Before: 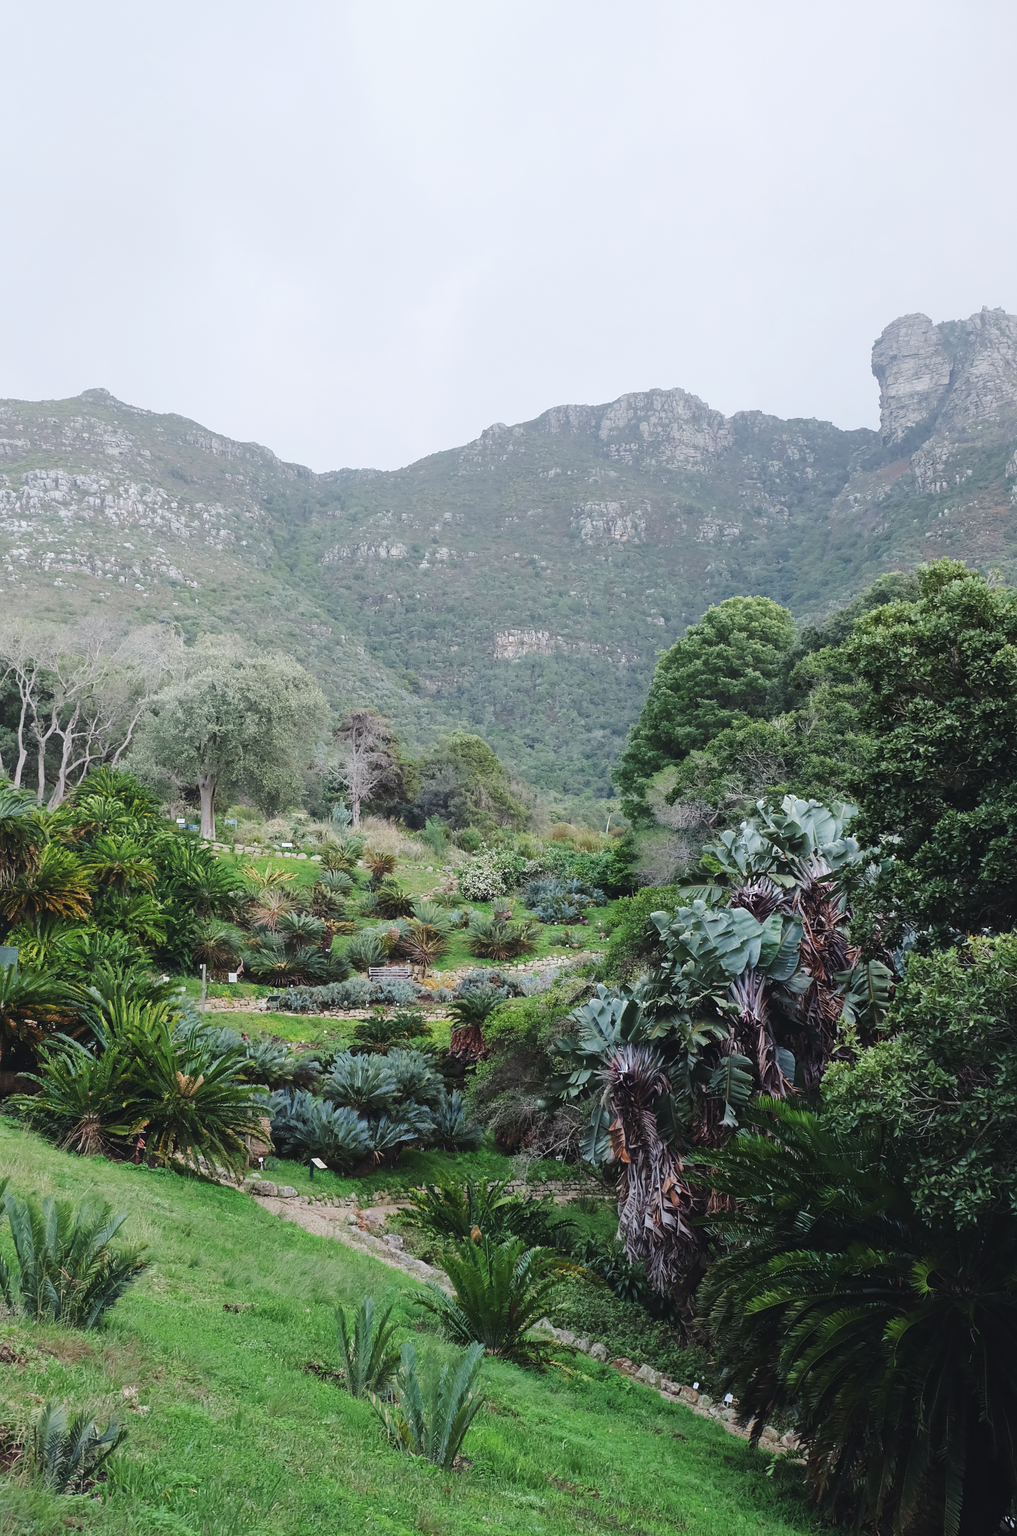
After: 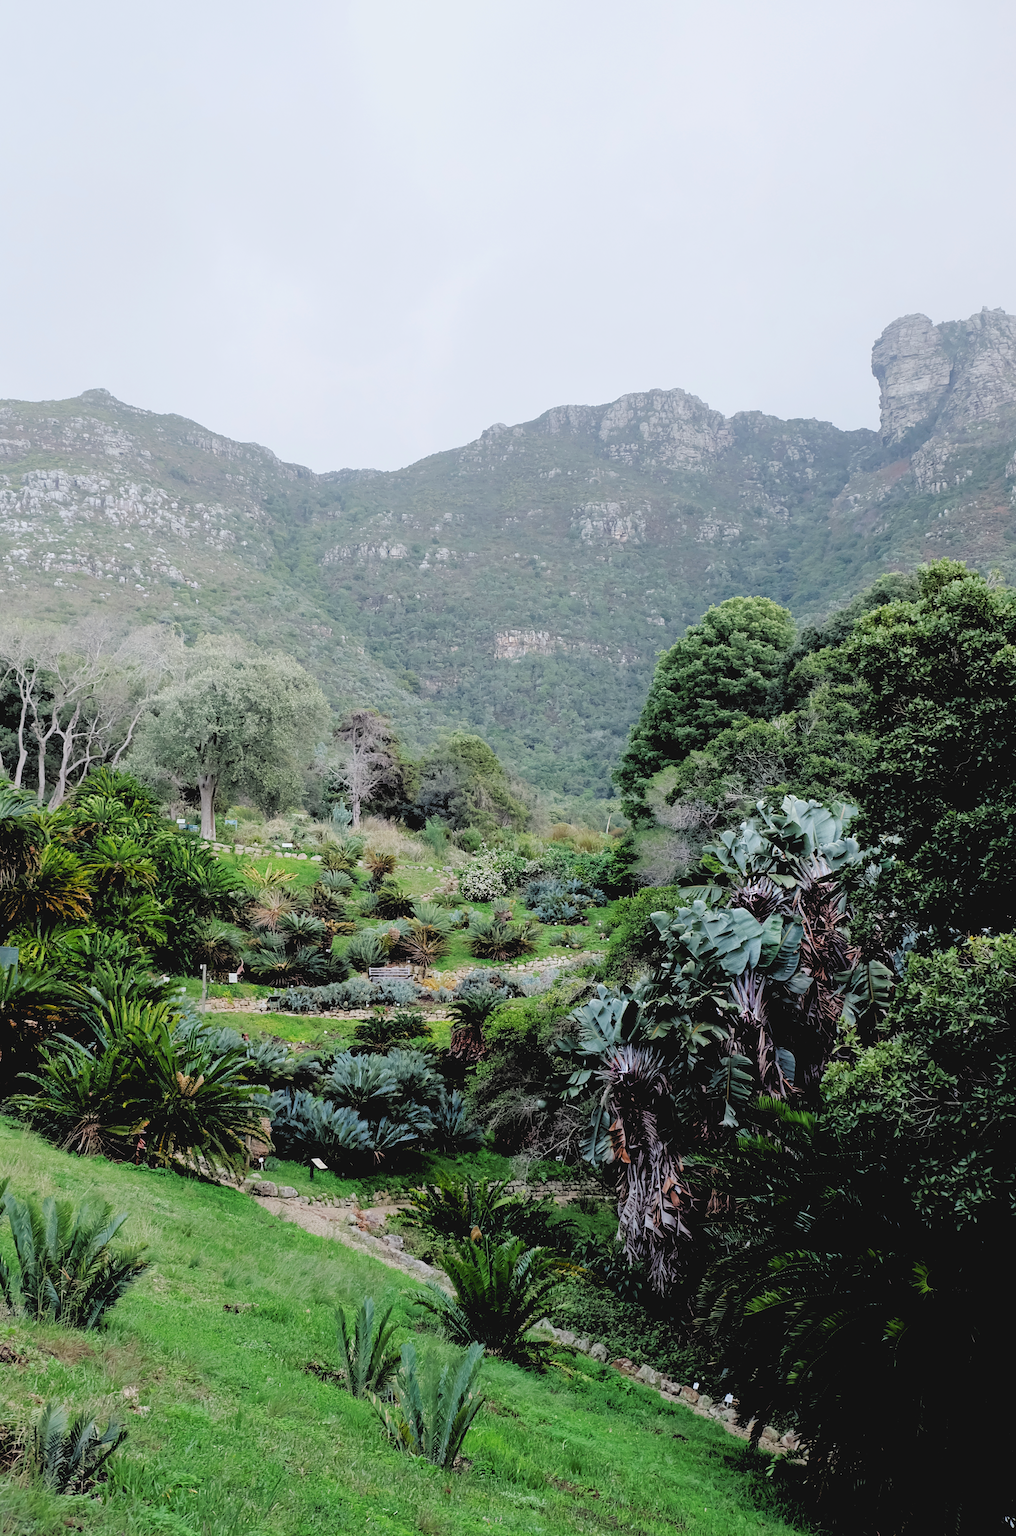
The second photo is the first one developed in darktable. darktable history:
vibrance: on, module defaults
exposure: black level correction 0.01, exposure 0.011 EV, compensate highlight preservation false
contrast brightness saturation: contrast -0.11
rgb levels: levels [[0.029, 0.461, 0.922], [0, 0.5, 1], [0, 0.5, 1]]
